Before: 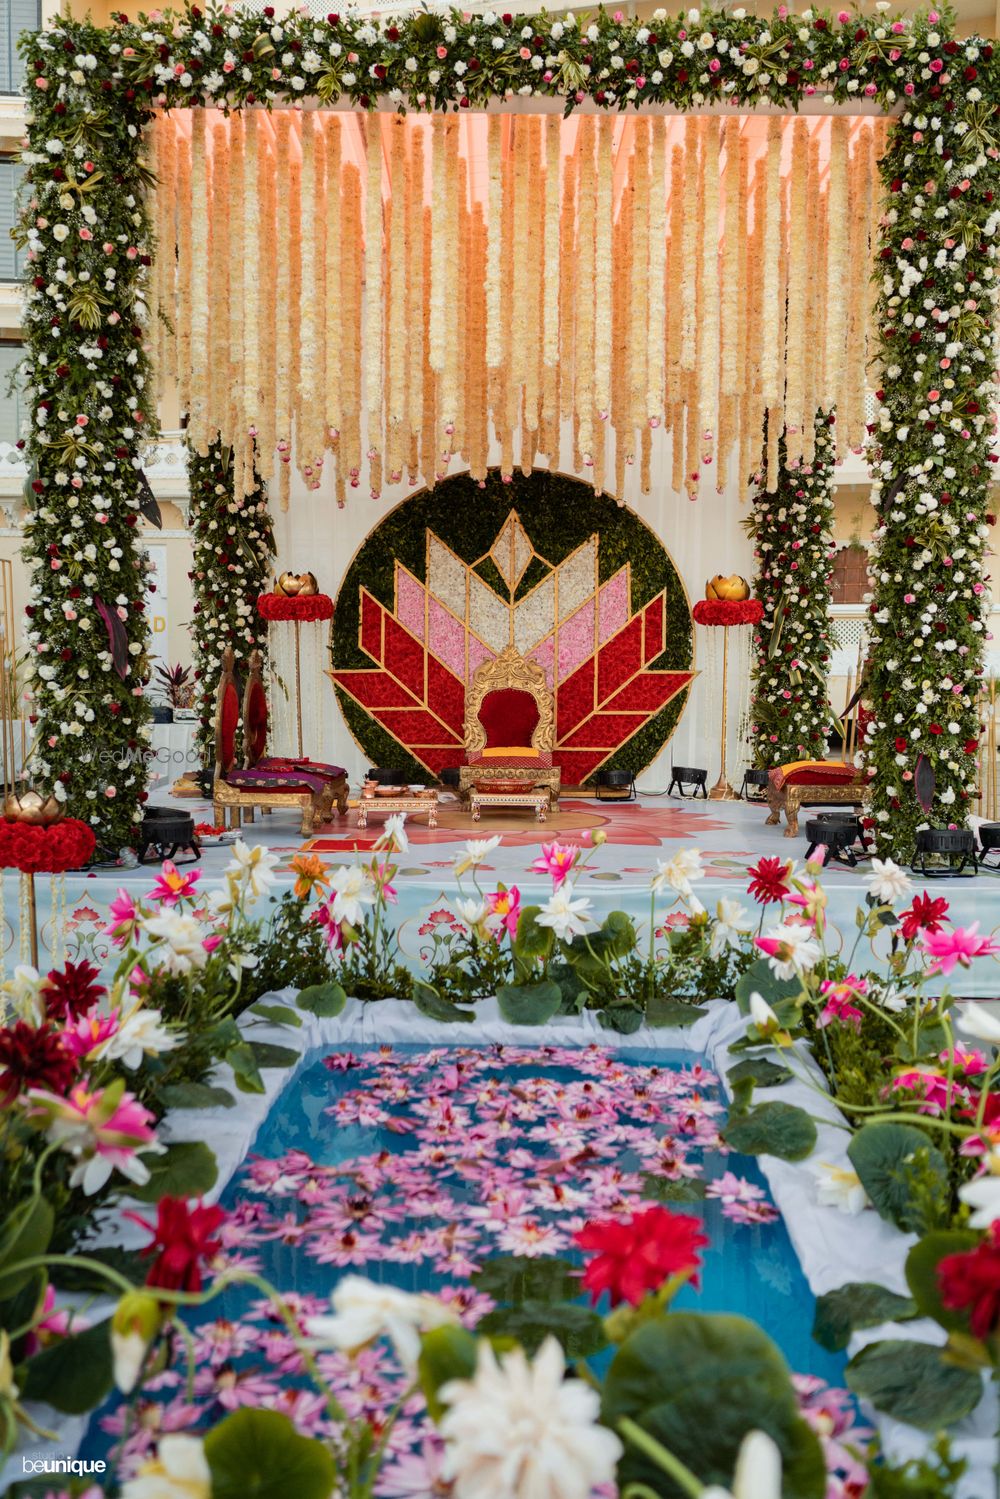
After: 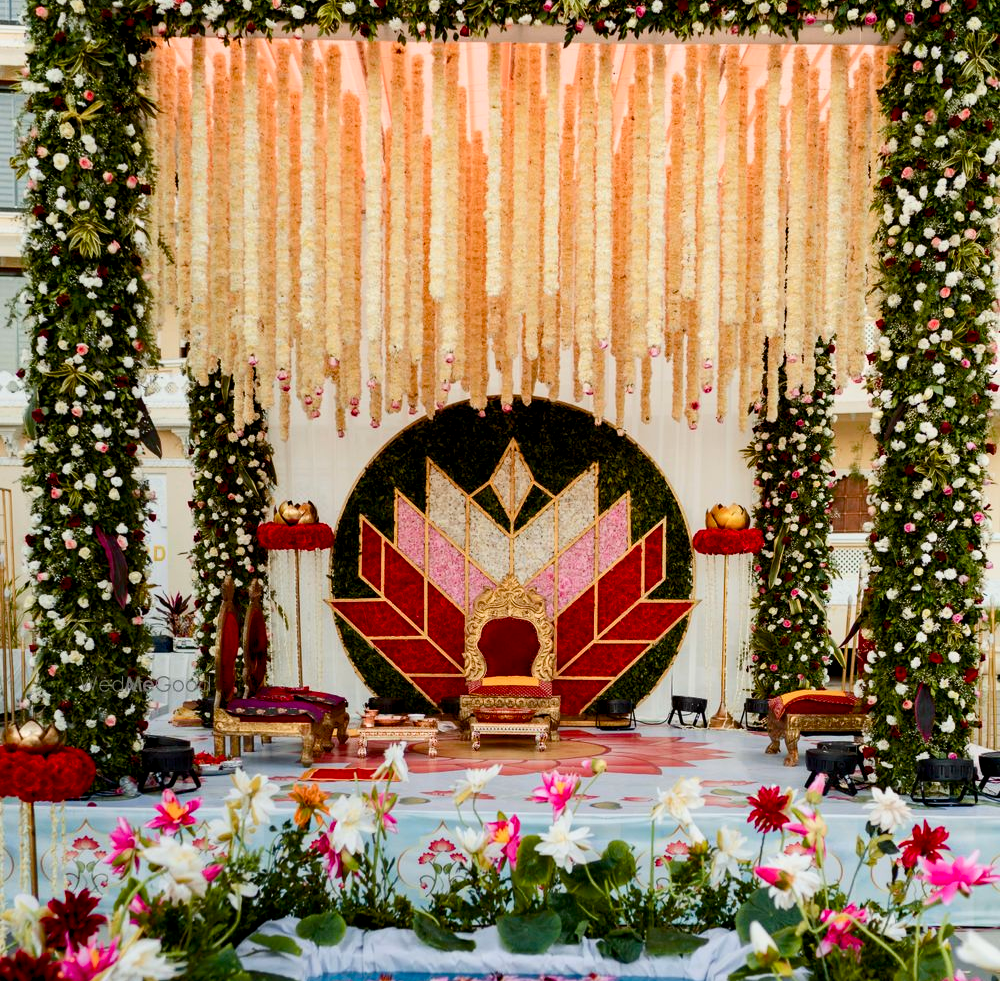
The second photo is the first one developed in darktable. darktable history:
crop and rotate: top 4.798%, bottom 29.728%
color balance rgb: shadows lift › luminance -20.094%, global offset › luminance -0.512%, linear chroma grading › global chroma 24.373%, perceptual saturation grading › global saturation 0.565%, perceptual saturation grading › highlights -30.638%, perceptual saturation grading › shadows 19.67%
levels: mode automatic
contrast brightness saturation: contrast 0.155, brightness -0.01, saturation 0.098
